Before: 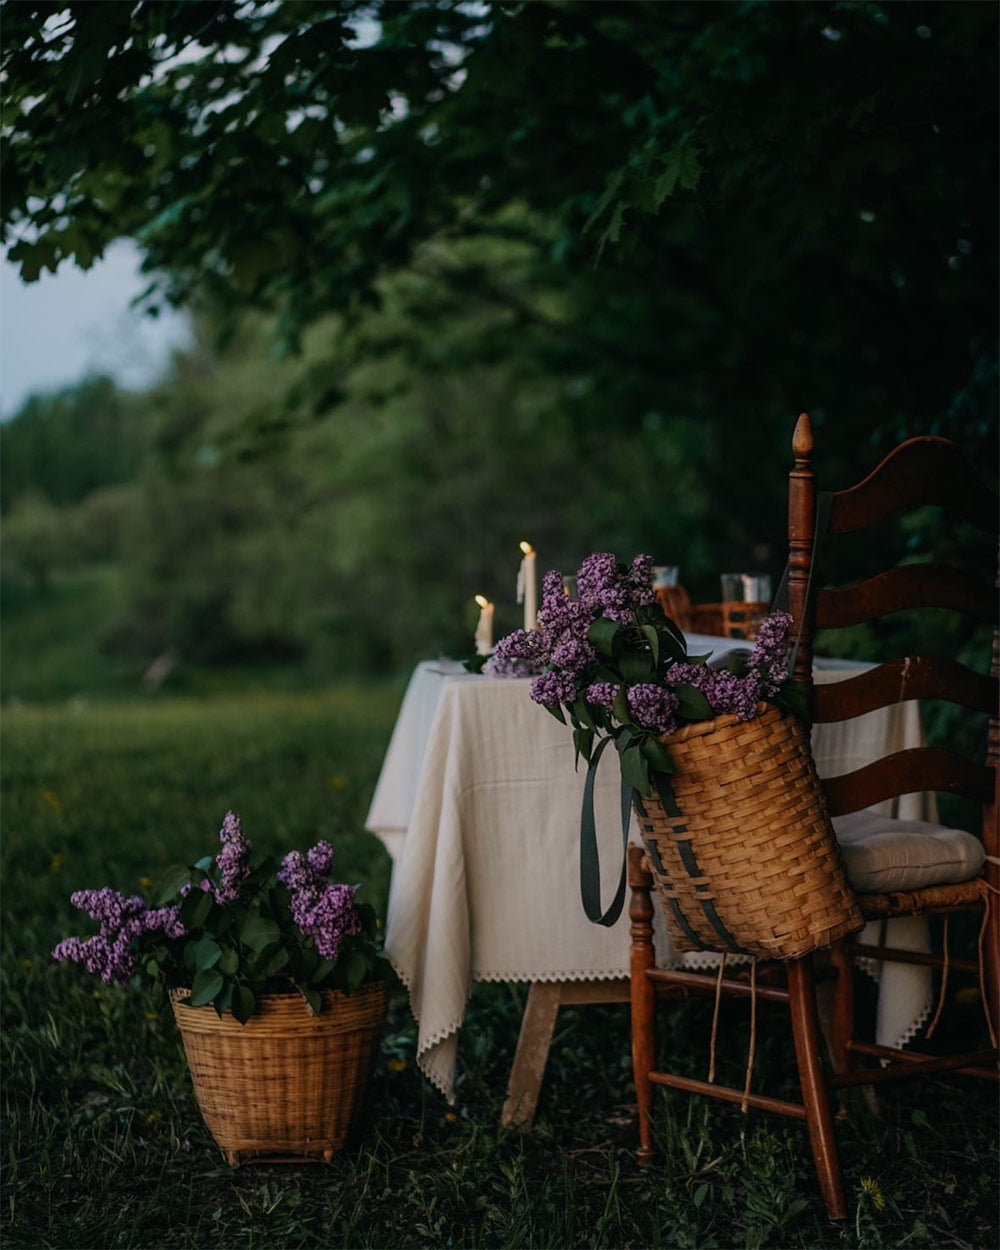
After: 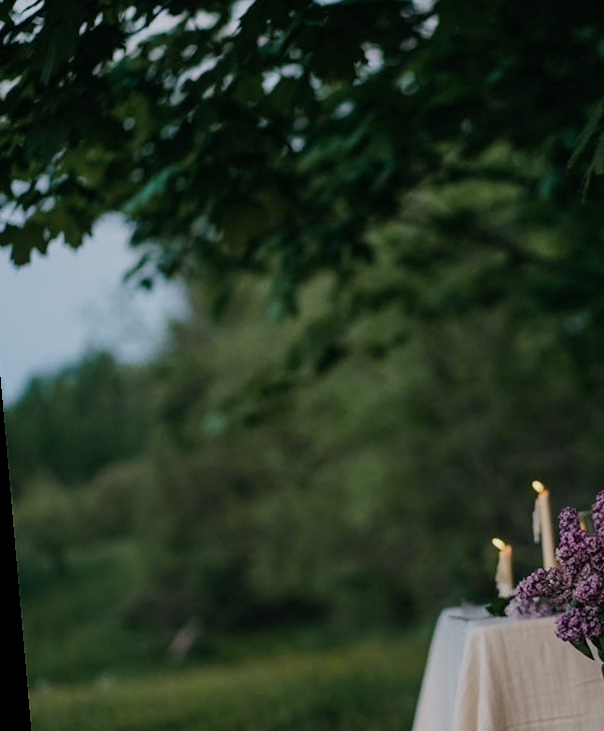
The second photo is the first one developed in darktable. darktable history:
crop and rotate: left 3.047%, top 7.509%, right 42.236%, bottom 37.598%
rotate and perspective: rotation -4.98°, automatic cropping off
